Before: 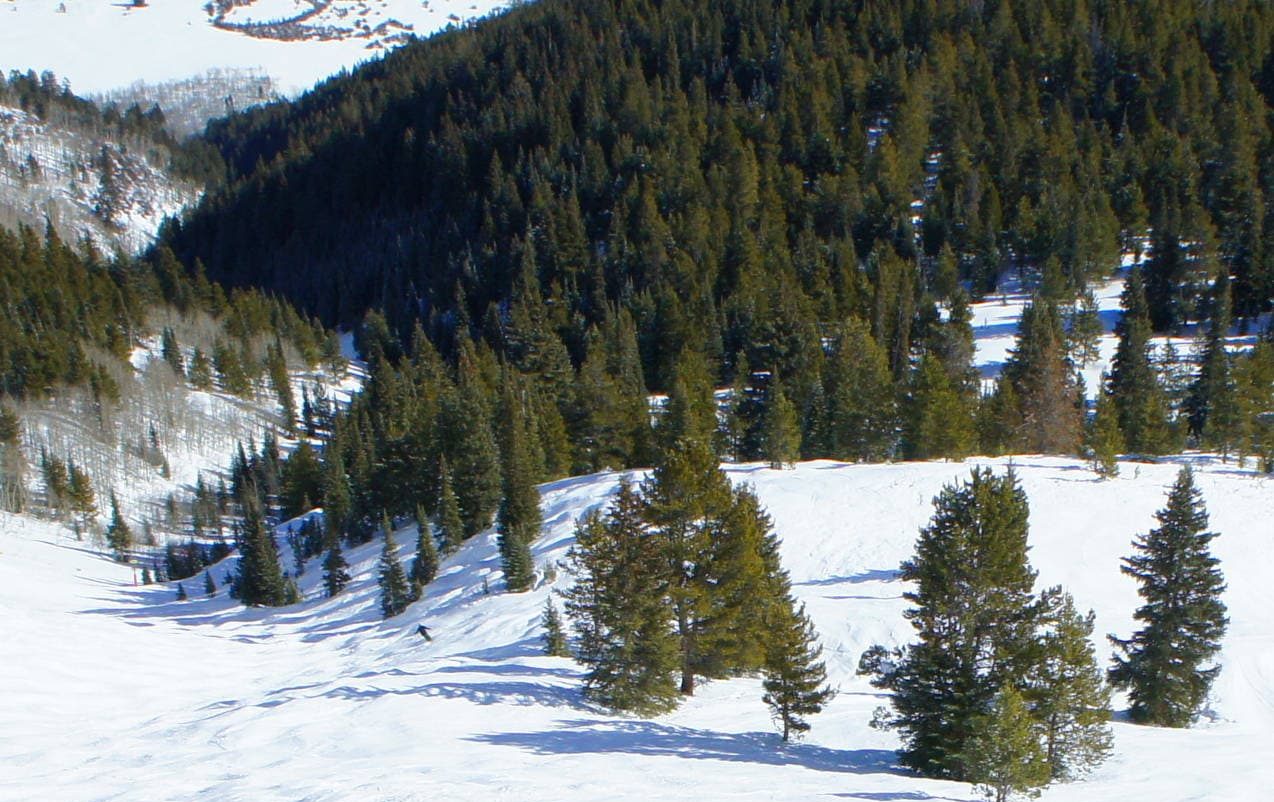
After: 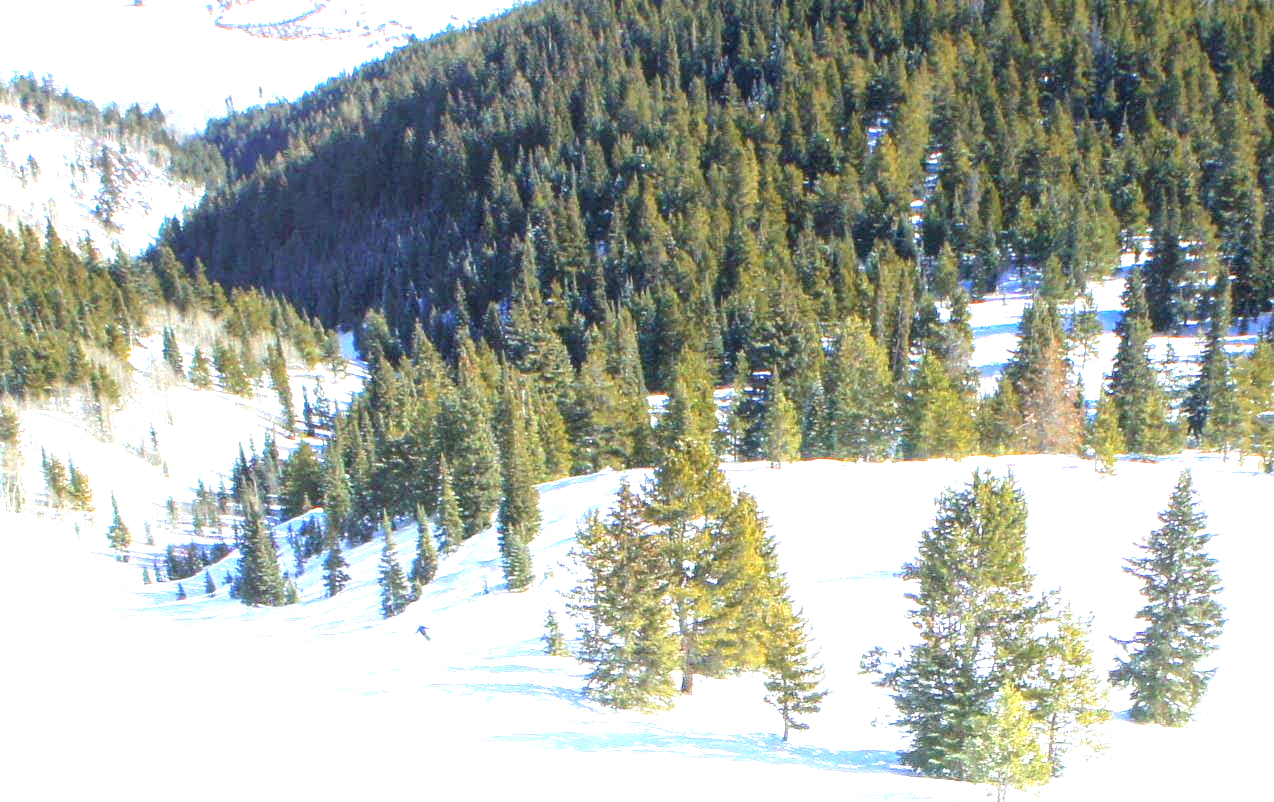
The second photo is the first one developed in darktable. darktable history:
exposure: black level correction 0, exposure 1.914 EV, compensate highlight preservation false
base curve: curves: ch0 [(0, 0) (0.235, 0.266) (0.503, 0.496) (0.786, 0.72) (1, 1)]
local contrast: on, module defaults
